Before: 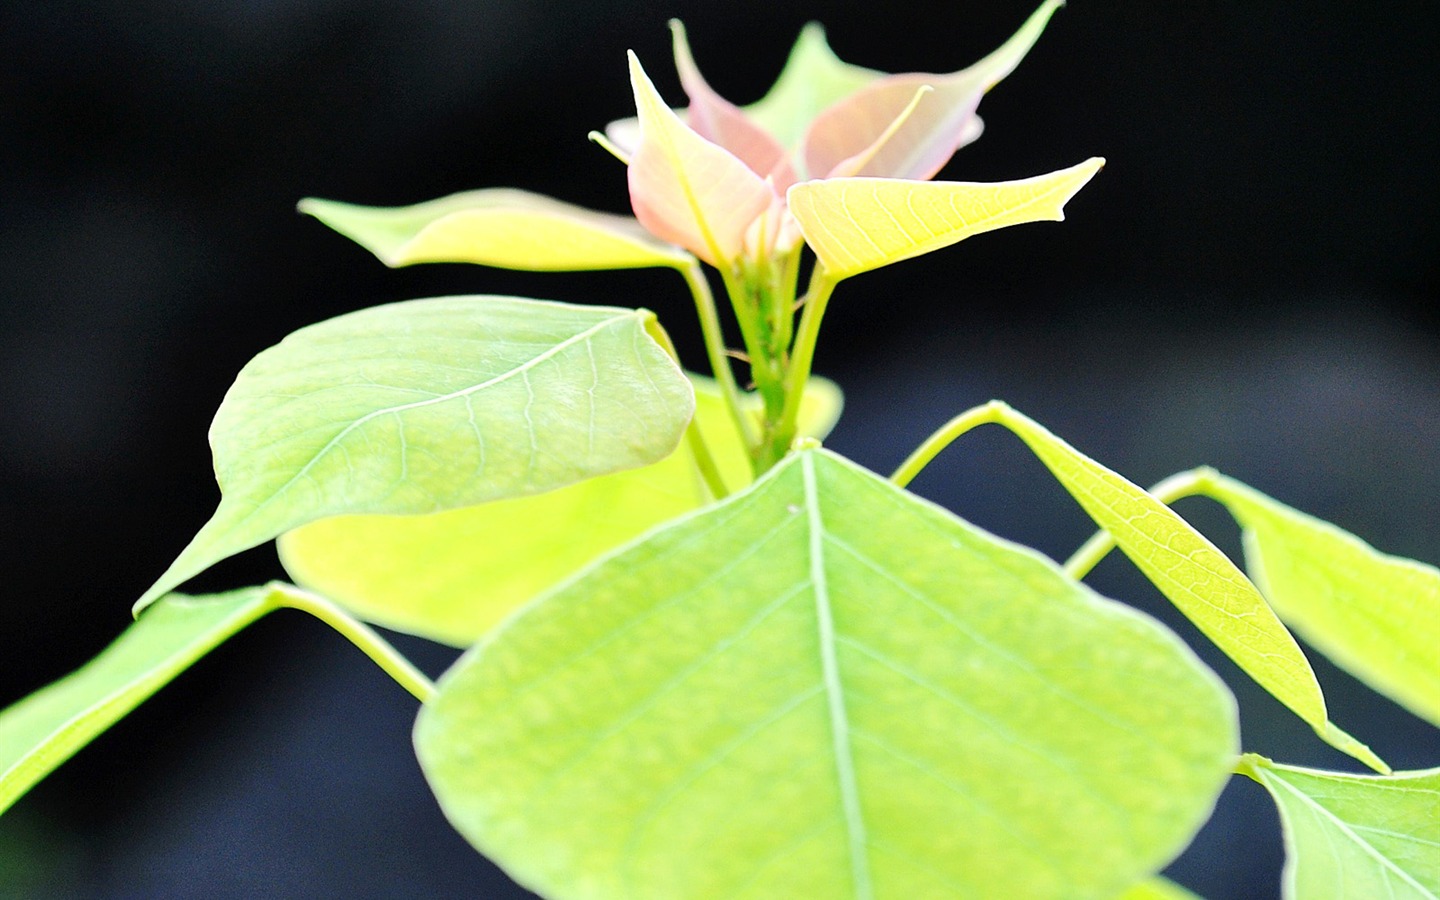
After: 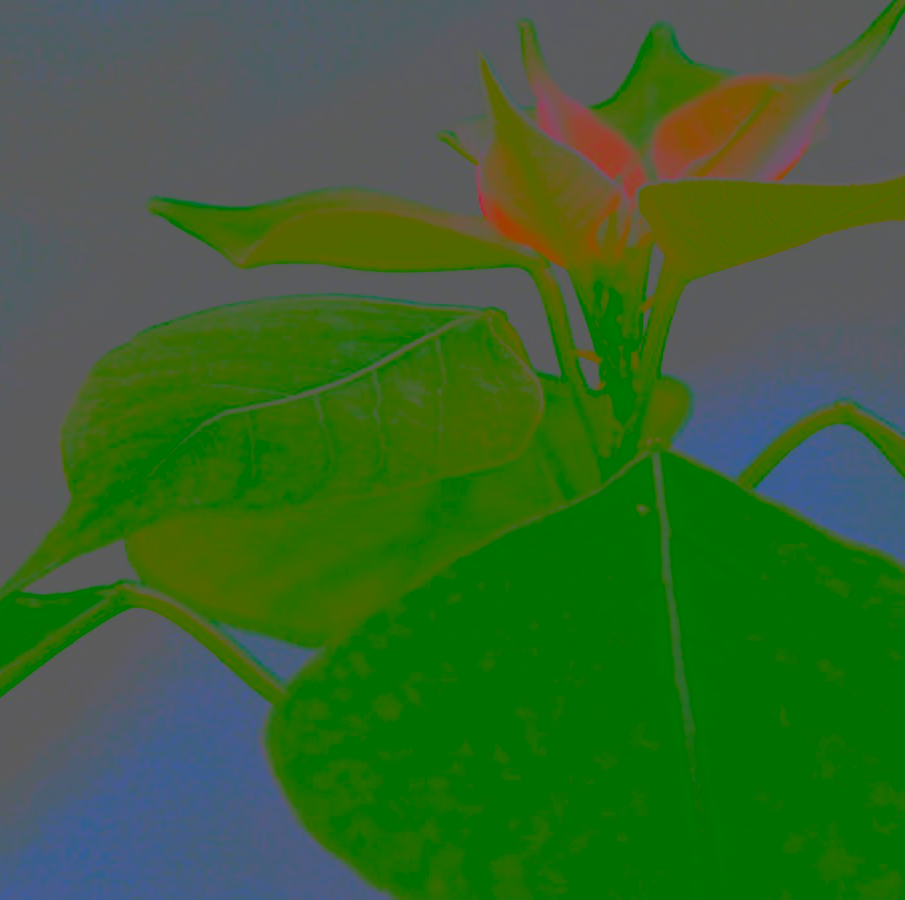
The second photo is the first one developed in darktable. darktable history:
contrast brightness saturation: contrast -0.988, brightness -0.171, saturation 0.753
crop: left 10.529%, right 26.566%
